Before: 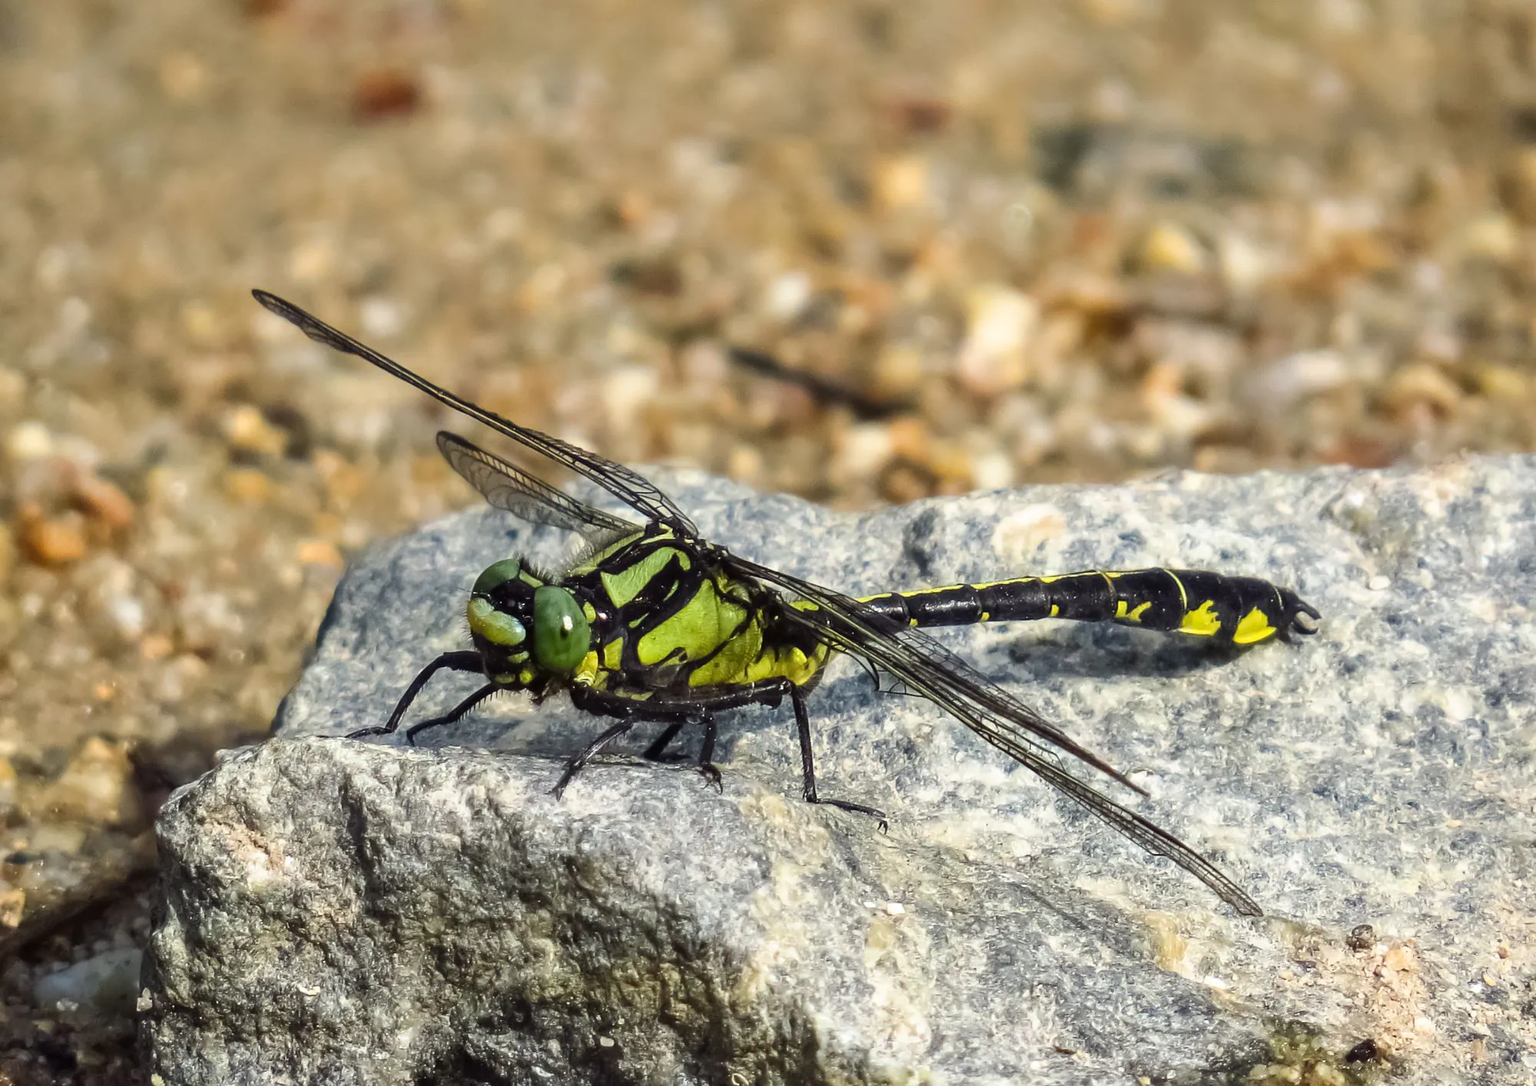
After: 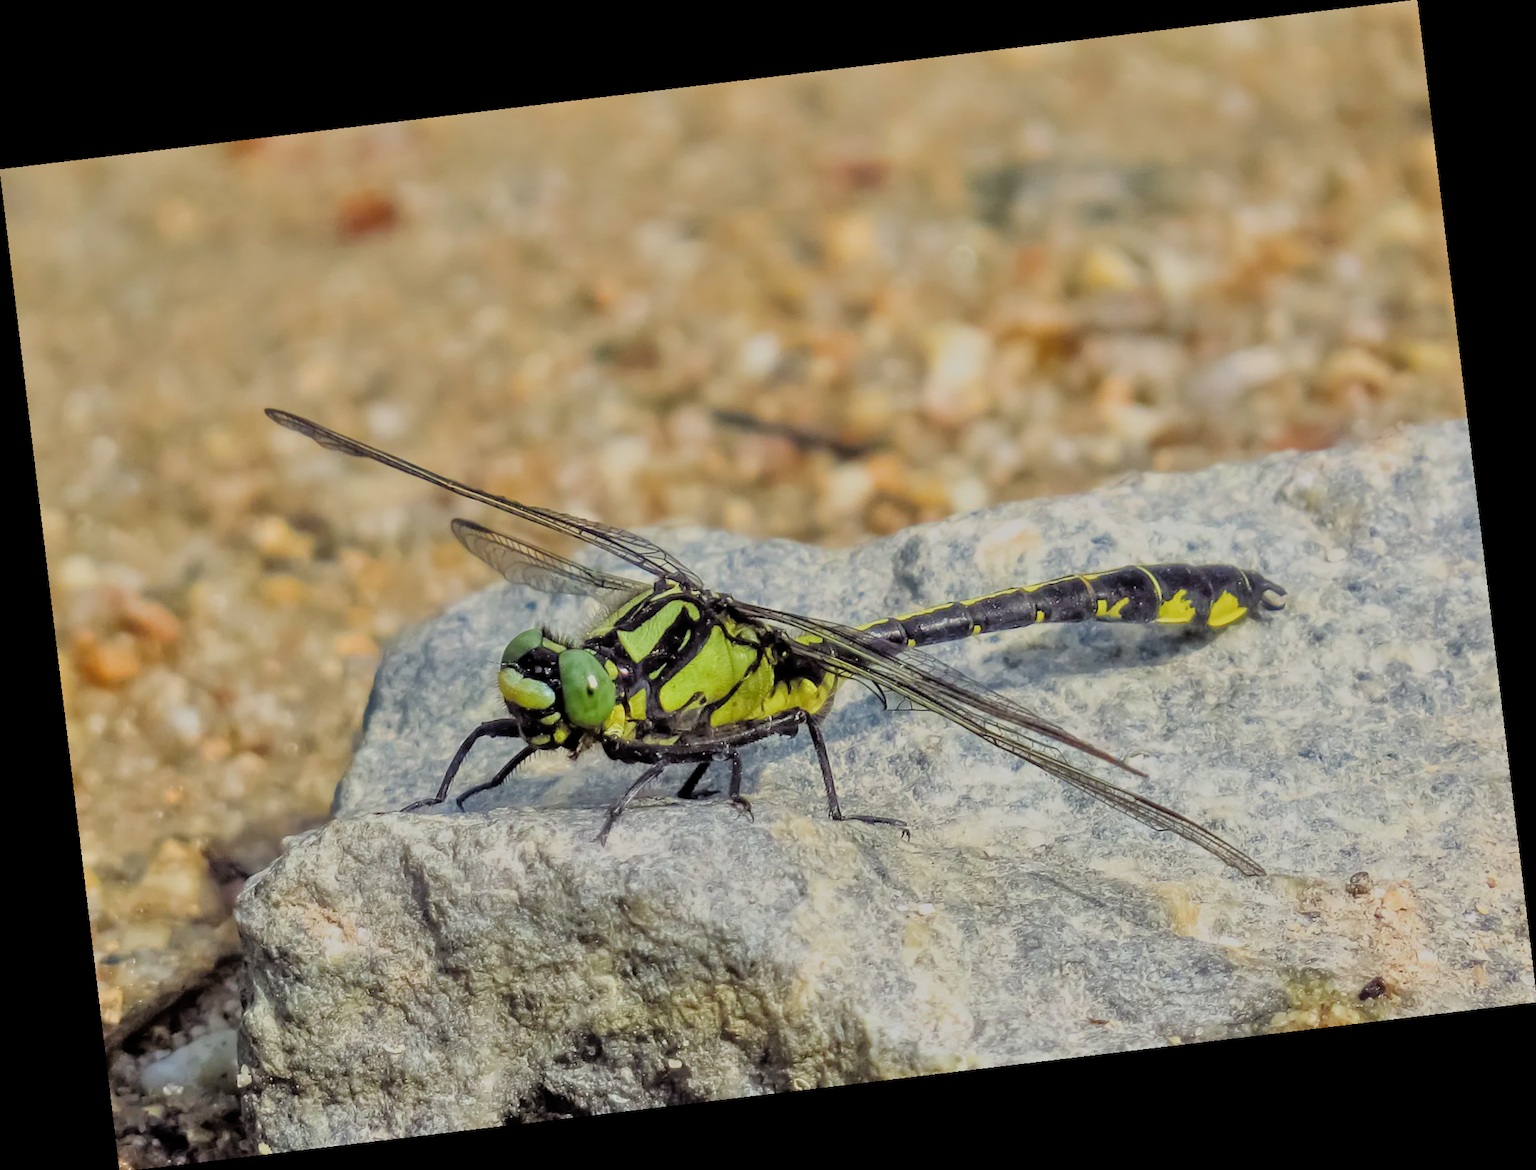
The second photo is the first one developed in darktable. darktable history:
filmic rgb: black relative exposure -8.79 EV, white relative exposure 4.98 EV, threshold 3 EV, target black luminance 0%, hardness 3.77, latitude 66.33%, contrast 0.822, shadows ↔ highlights balance 20%, color science v5 (2021), contrast in shadows safe, contrast in highlights safe, enable highlight reconstruction true
tone equalizer: -7 EV 0.15 EV, -6 EV 0.6 EV, -5 EV 1.15 EV, -4 EV 1.33 EV, -3 EV 1.15 EV, -2 EV 0.6 EV, -1 EV 0.15 EV, mask exposure compensation -0.5 EV
rotate and perspective: rotation -6.83°, automatic cropping off
